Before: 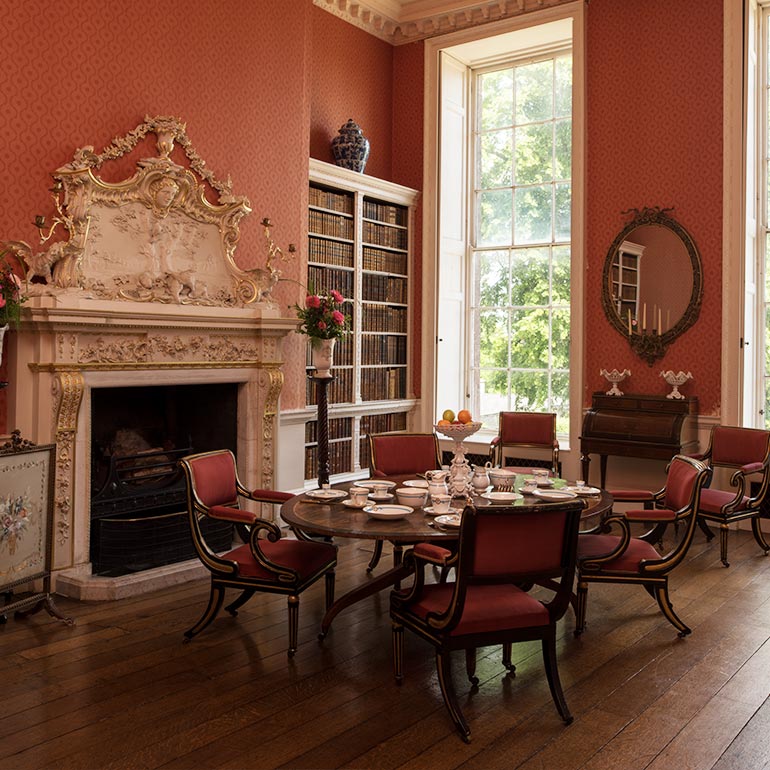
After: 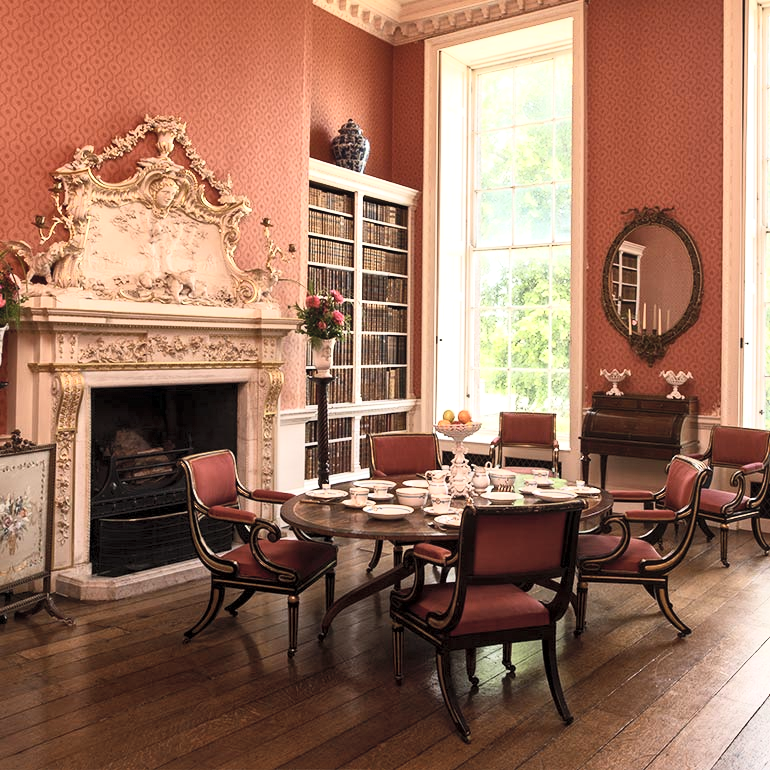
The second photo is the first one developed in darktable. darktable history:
contrast brightness saturation: contrast 0.39, brightness 0.53
local contrast: mode bilateral grid, contrast 20, coarseness 50, detail 141%, midtone range 0.2
